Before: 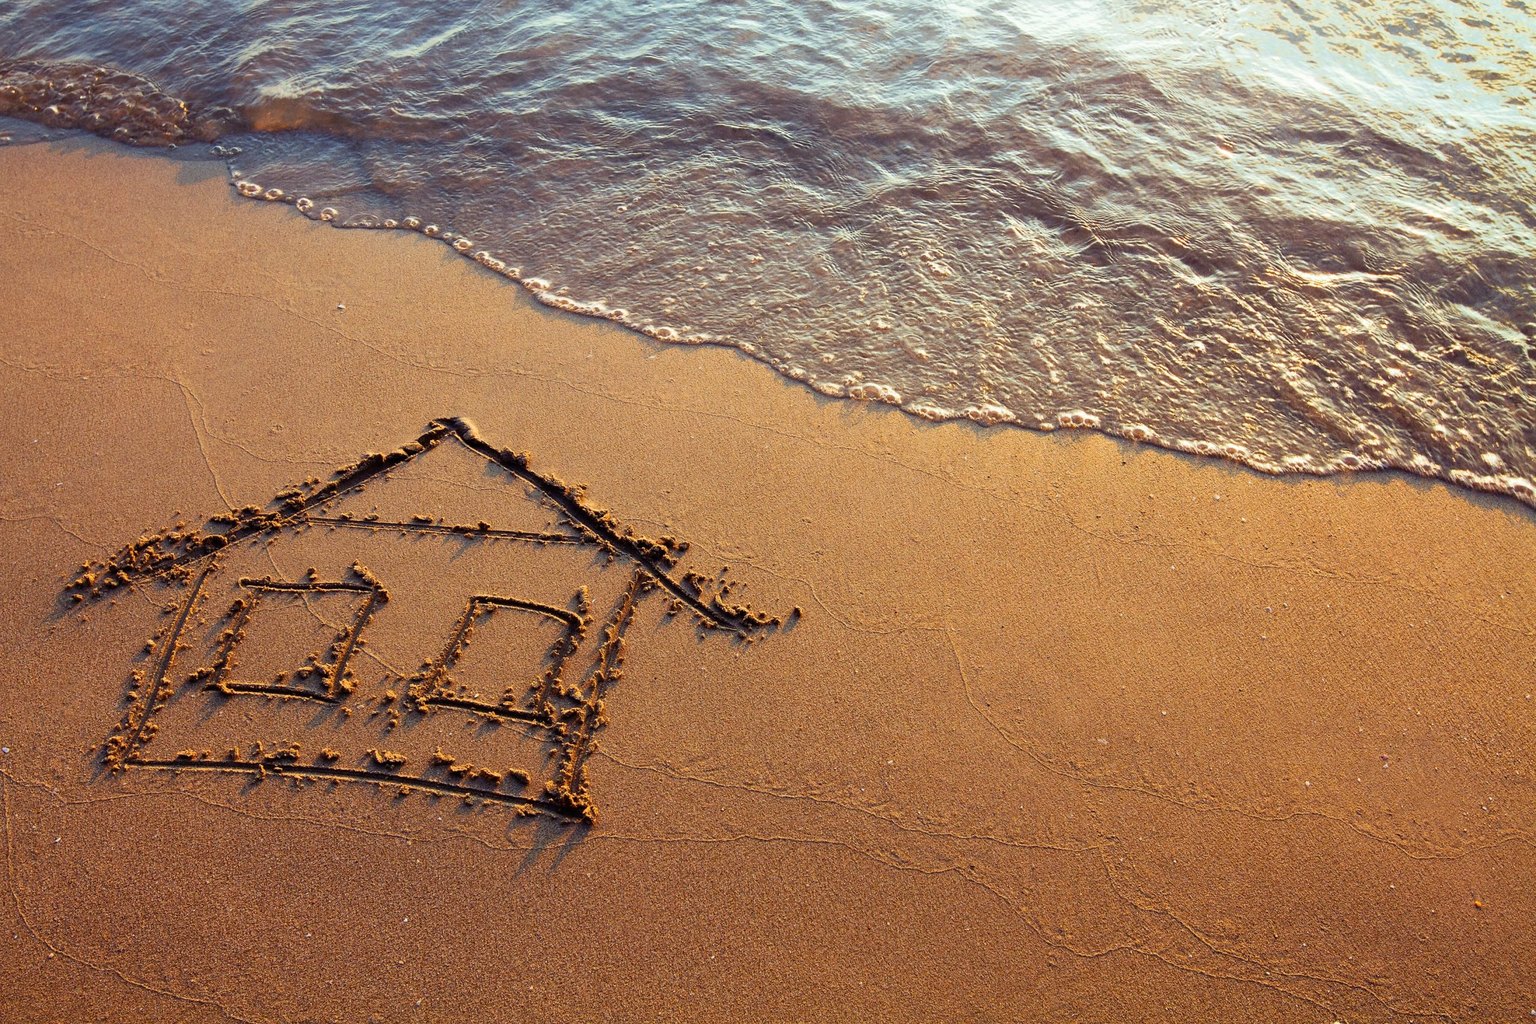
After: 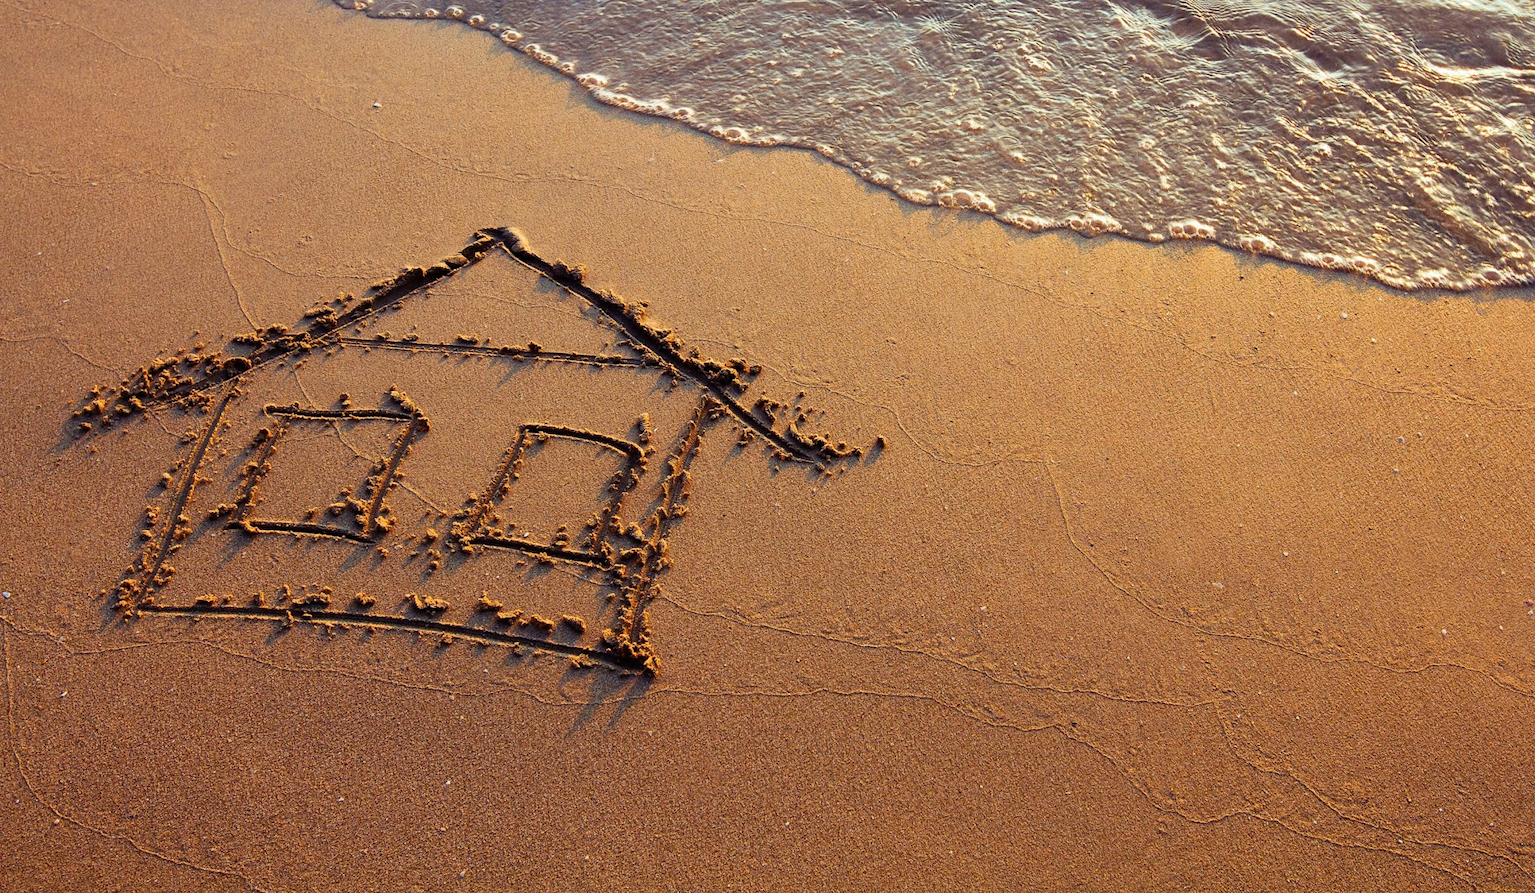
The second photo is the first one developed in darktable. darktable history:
crop: top 20.692%, right 9.431%, bottom 0.232%
